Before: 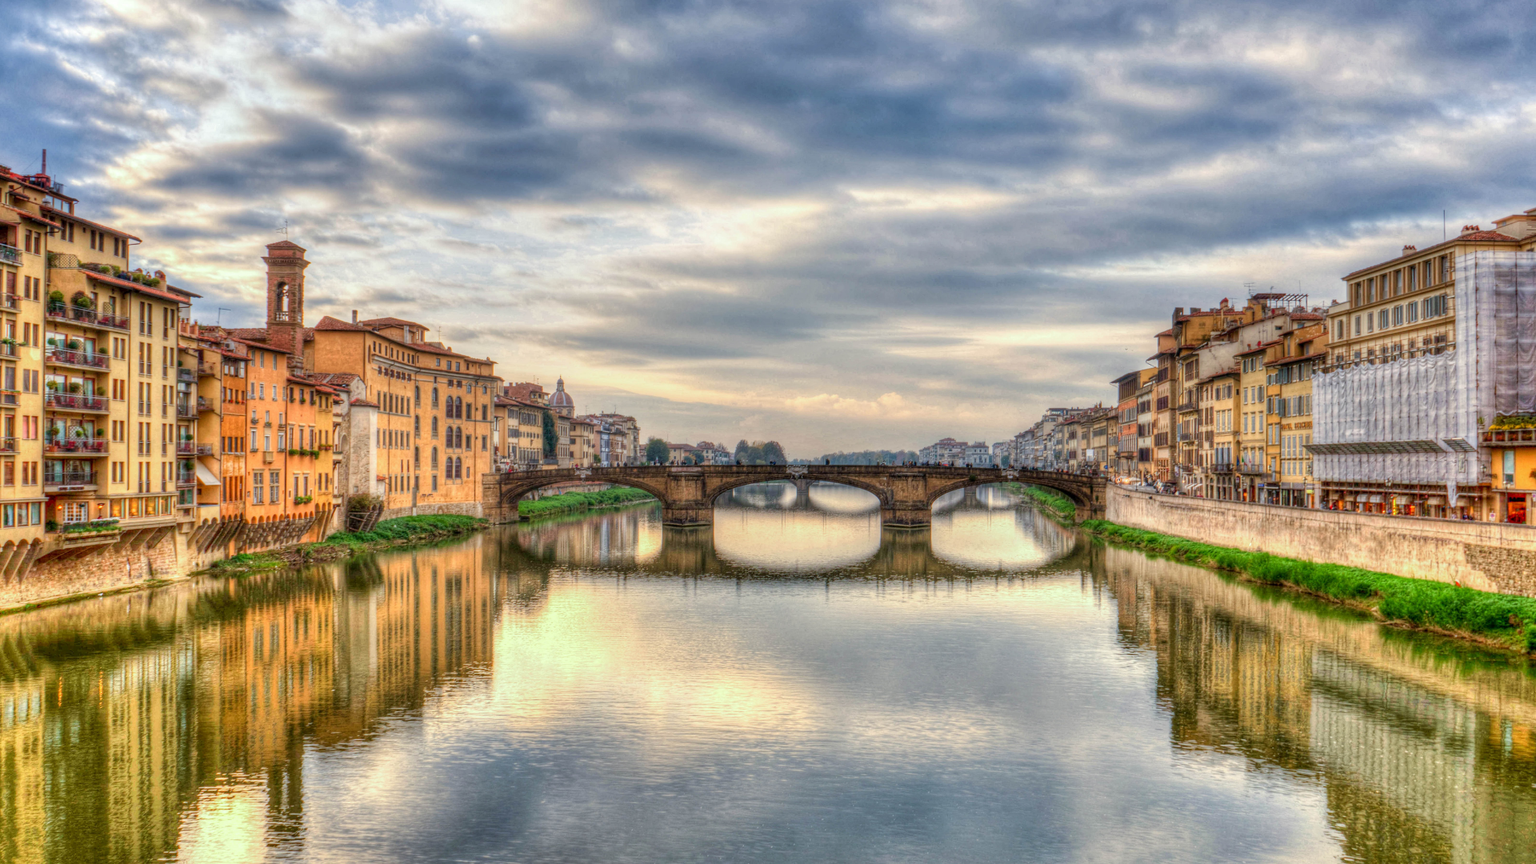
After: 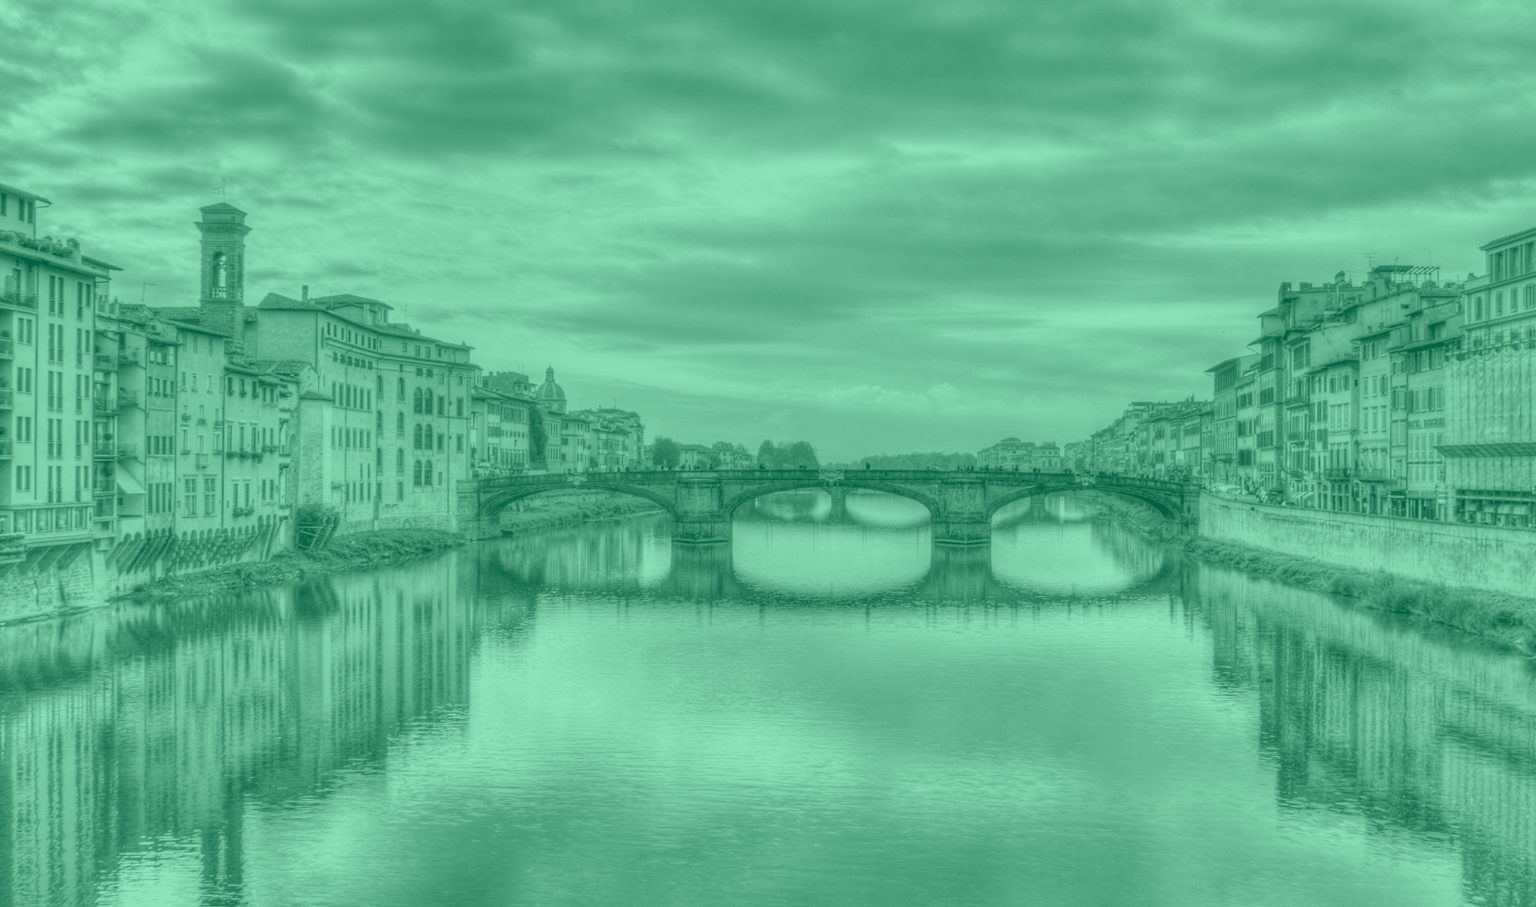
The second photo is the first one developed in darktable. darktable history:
crop: left 6.446%, top 8.188%, right 9.538%, bottom 3.548%
colorize: hue 147.6°, saturation 65%, lightness 21.64%
